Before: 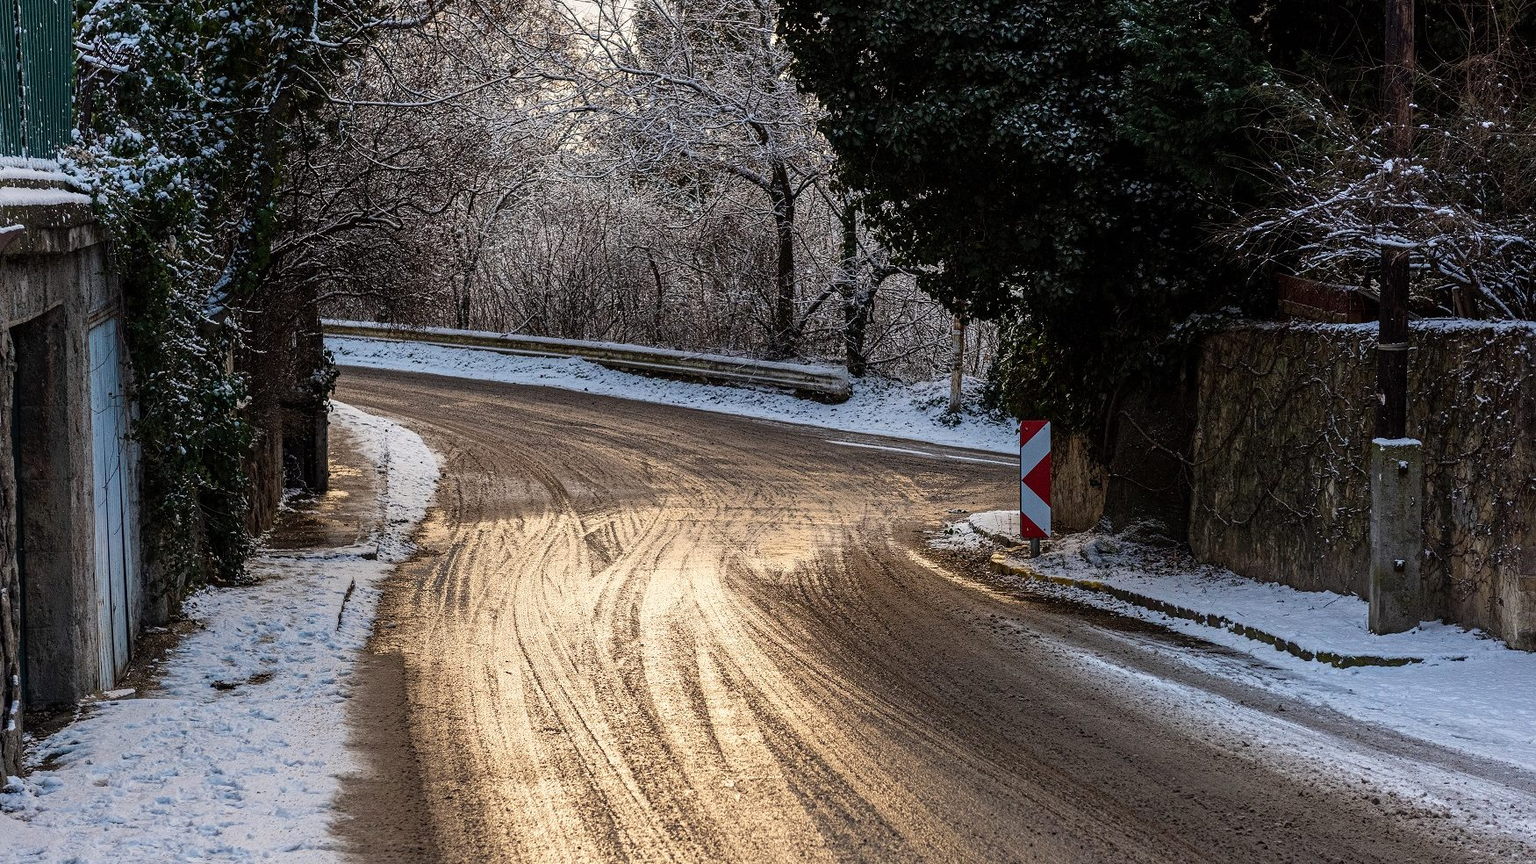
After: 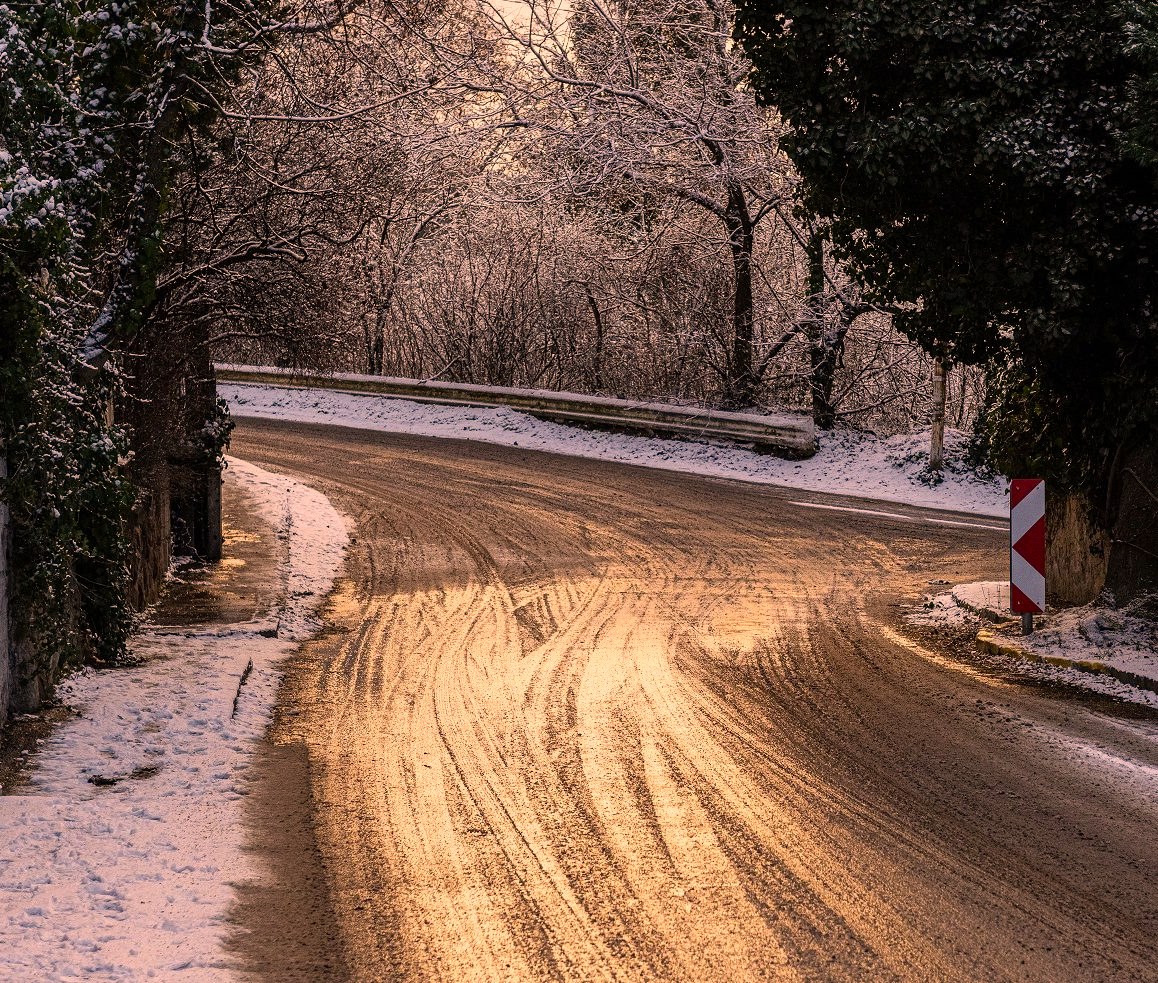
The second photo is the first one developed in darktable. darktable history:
color correction: highlights a* 21.86, highlights b* 22.06
tone equalizer: smoothing diameter 24.91%, edges refinement/feathering 12.43, preserve details guided filter
crop and rotate: left 8.729%, right 25.092%
